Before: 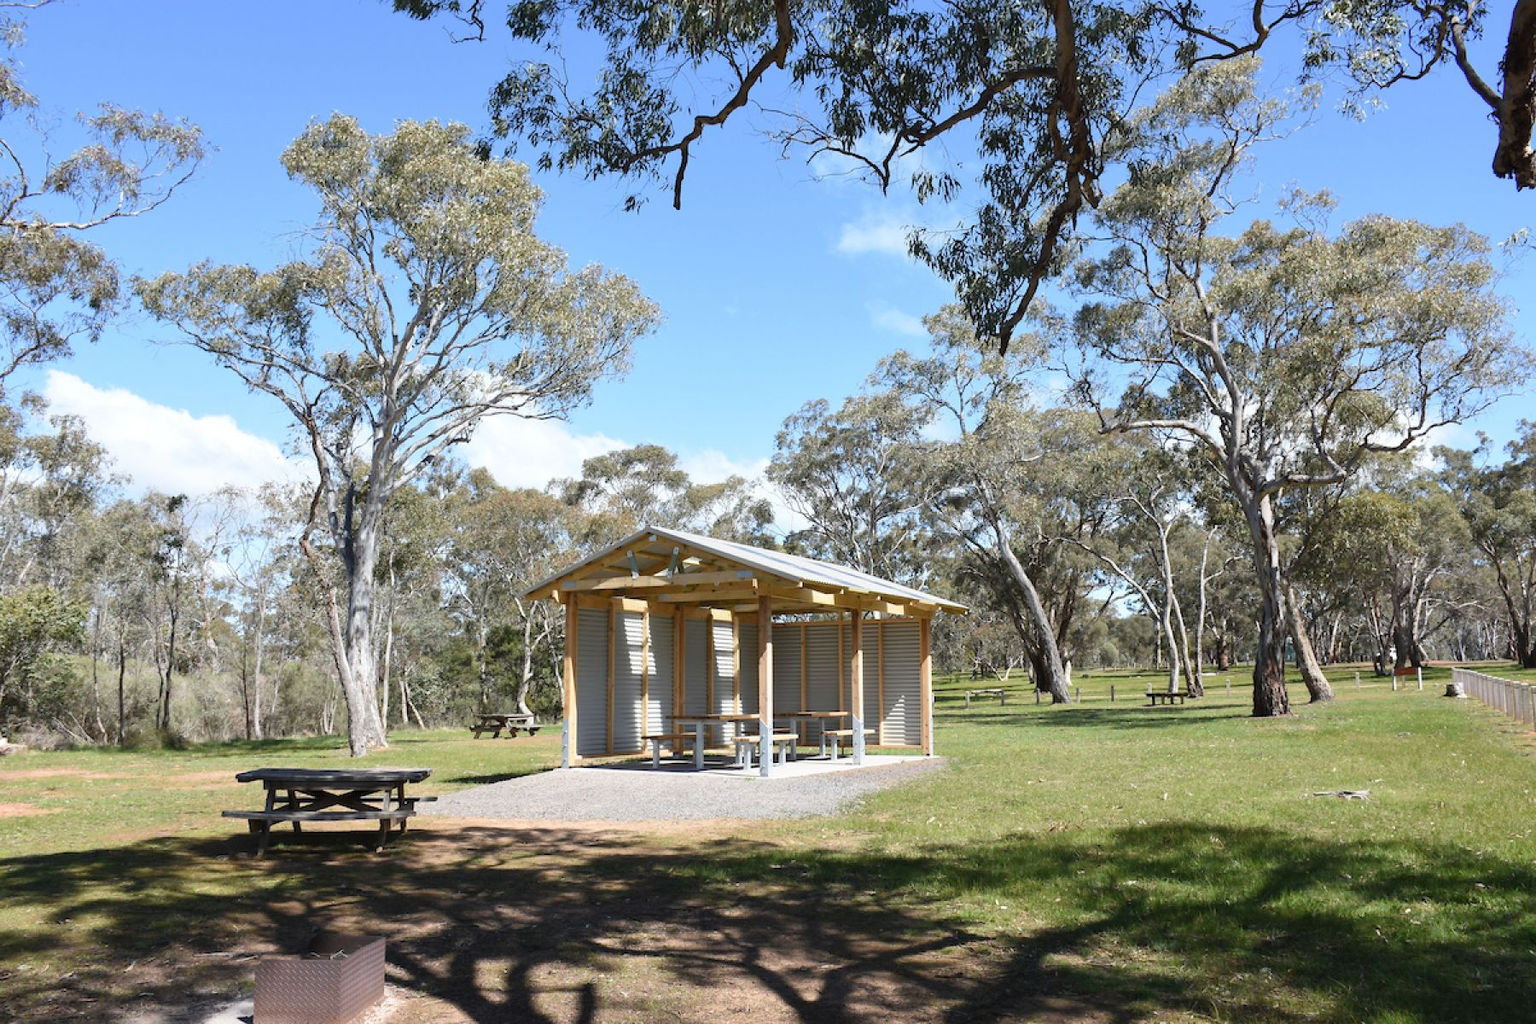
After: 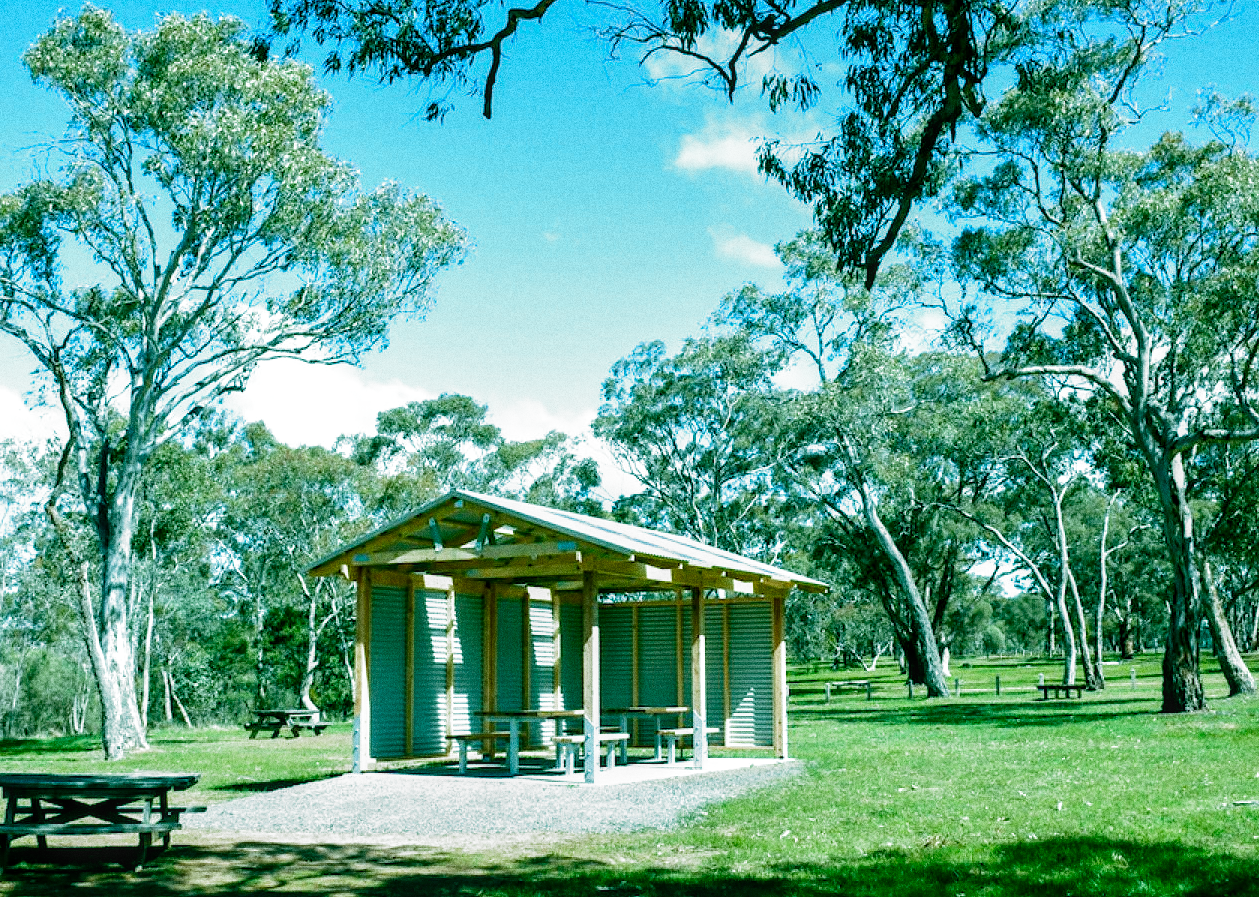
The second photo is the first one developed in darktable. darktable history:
color balance rgb: shadows lift › chroma 11.71%, shadows lift › hue 133.46°, power › chroma 2.15%, power › hue 166.83°, highlights gain › chroma 4%, highlights gain › hue 200.2°, perceptual saturation grading › global saturation 18.05%
local contrast: on, module defaults
filmic rgb: black relative exposure -8.2 EV, white relative exposure 2.2 EV, threshold 3 EV, hardness 7.11, latitude 75%, contrast 1.325, highlights saturation mix -2%, shadows ↔ highlights balance 30%, preserve chrominance no, color science v5 (2021), contrast in shadows safe, contrast in highlights safe, enable highlight reconstruction true
grain: coarseness 0.09 ISO, strength 40%
crop and rotate: left 17.046%, top 10.659%, right 12.989%, bottom 14.553%
